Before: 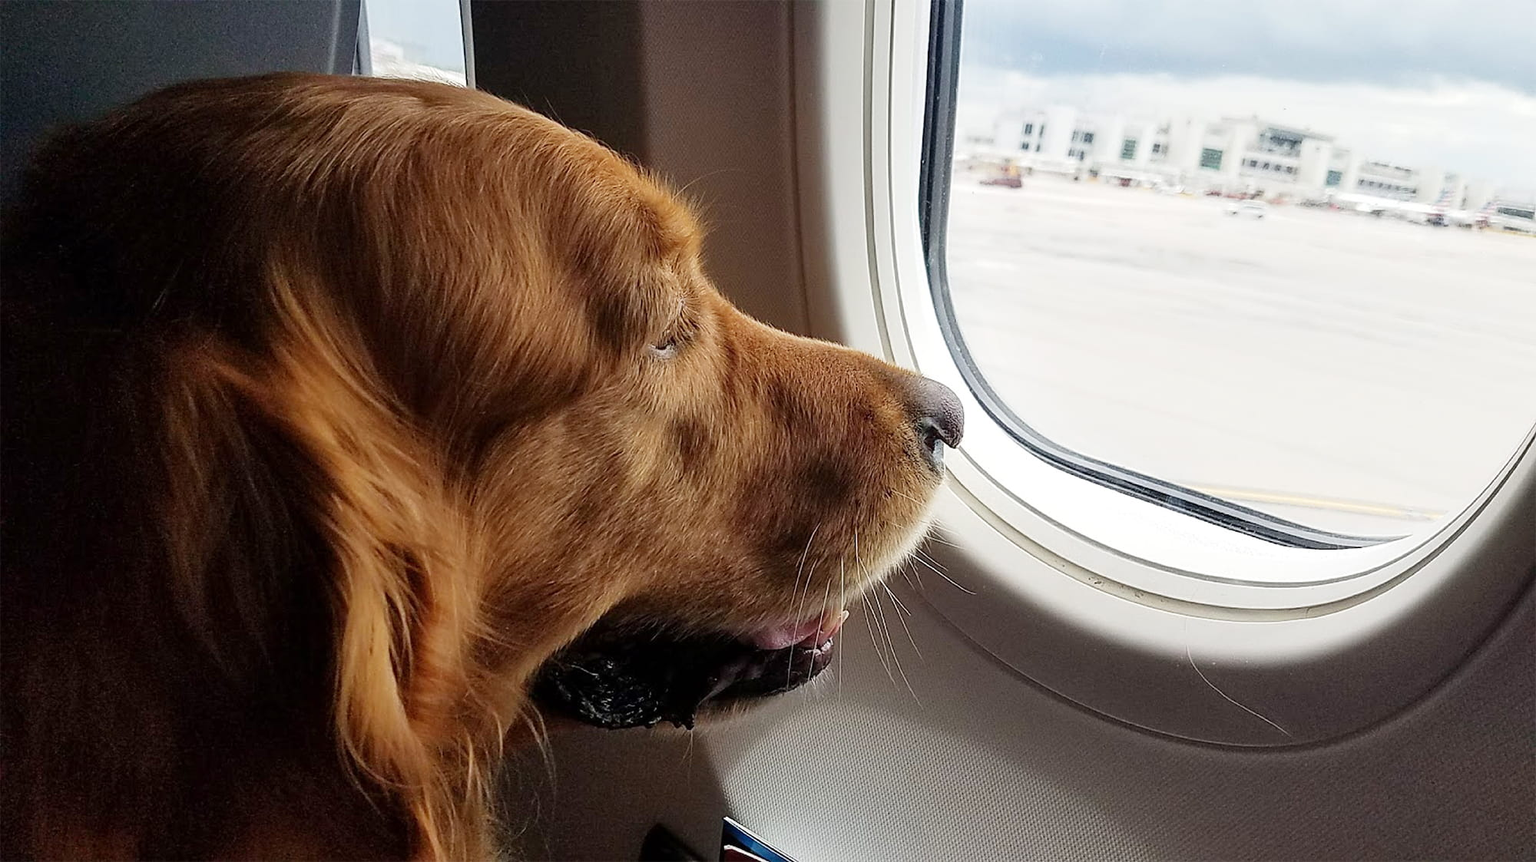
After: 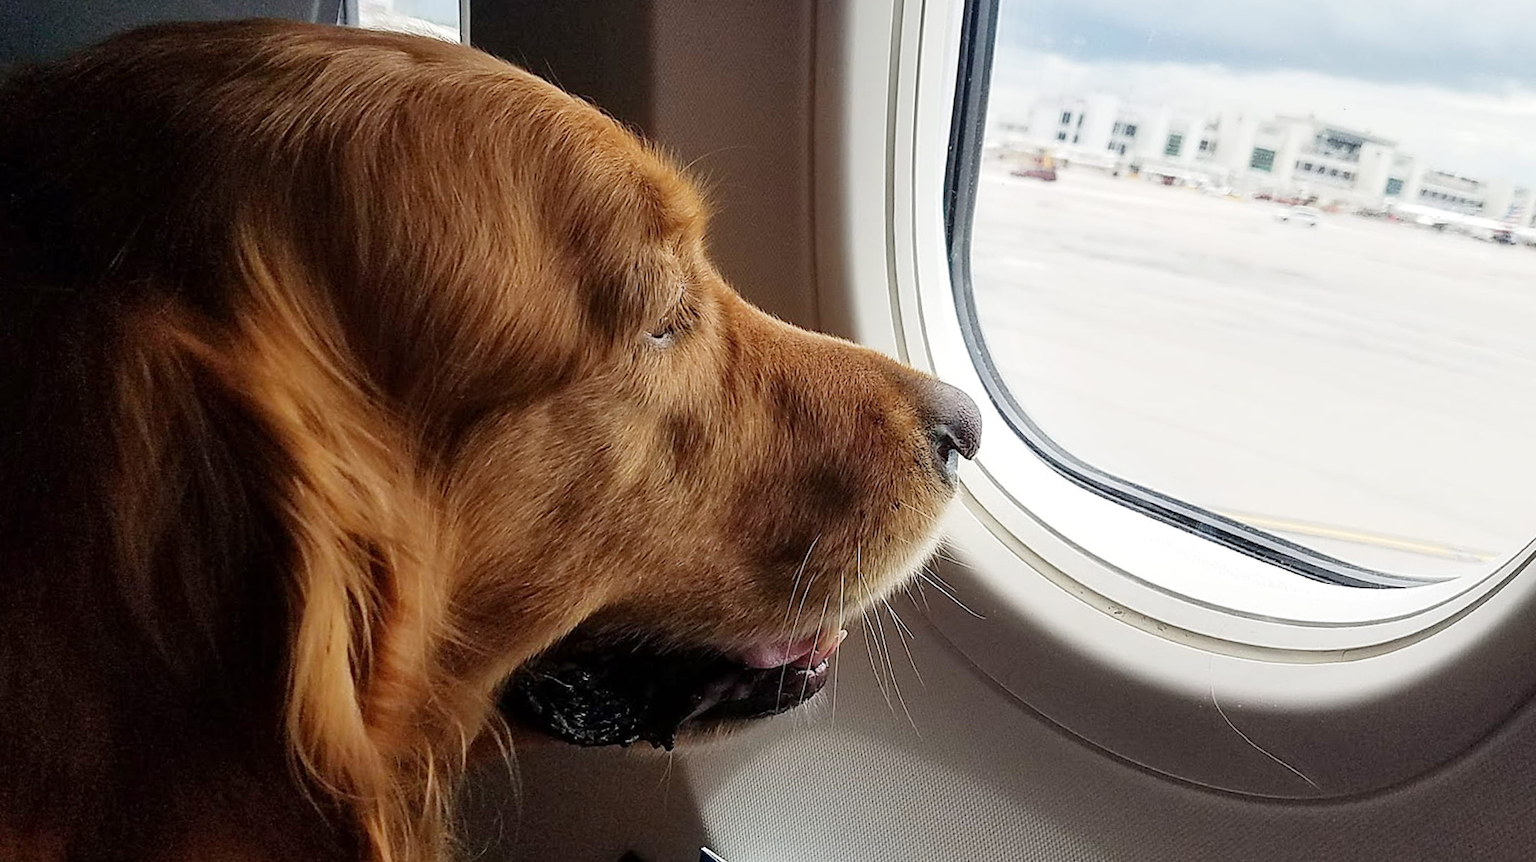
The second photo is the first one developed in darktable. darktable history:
crop and rotate: angle -2.71°
